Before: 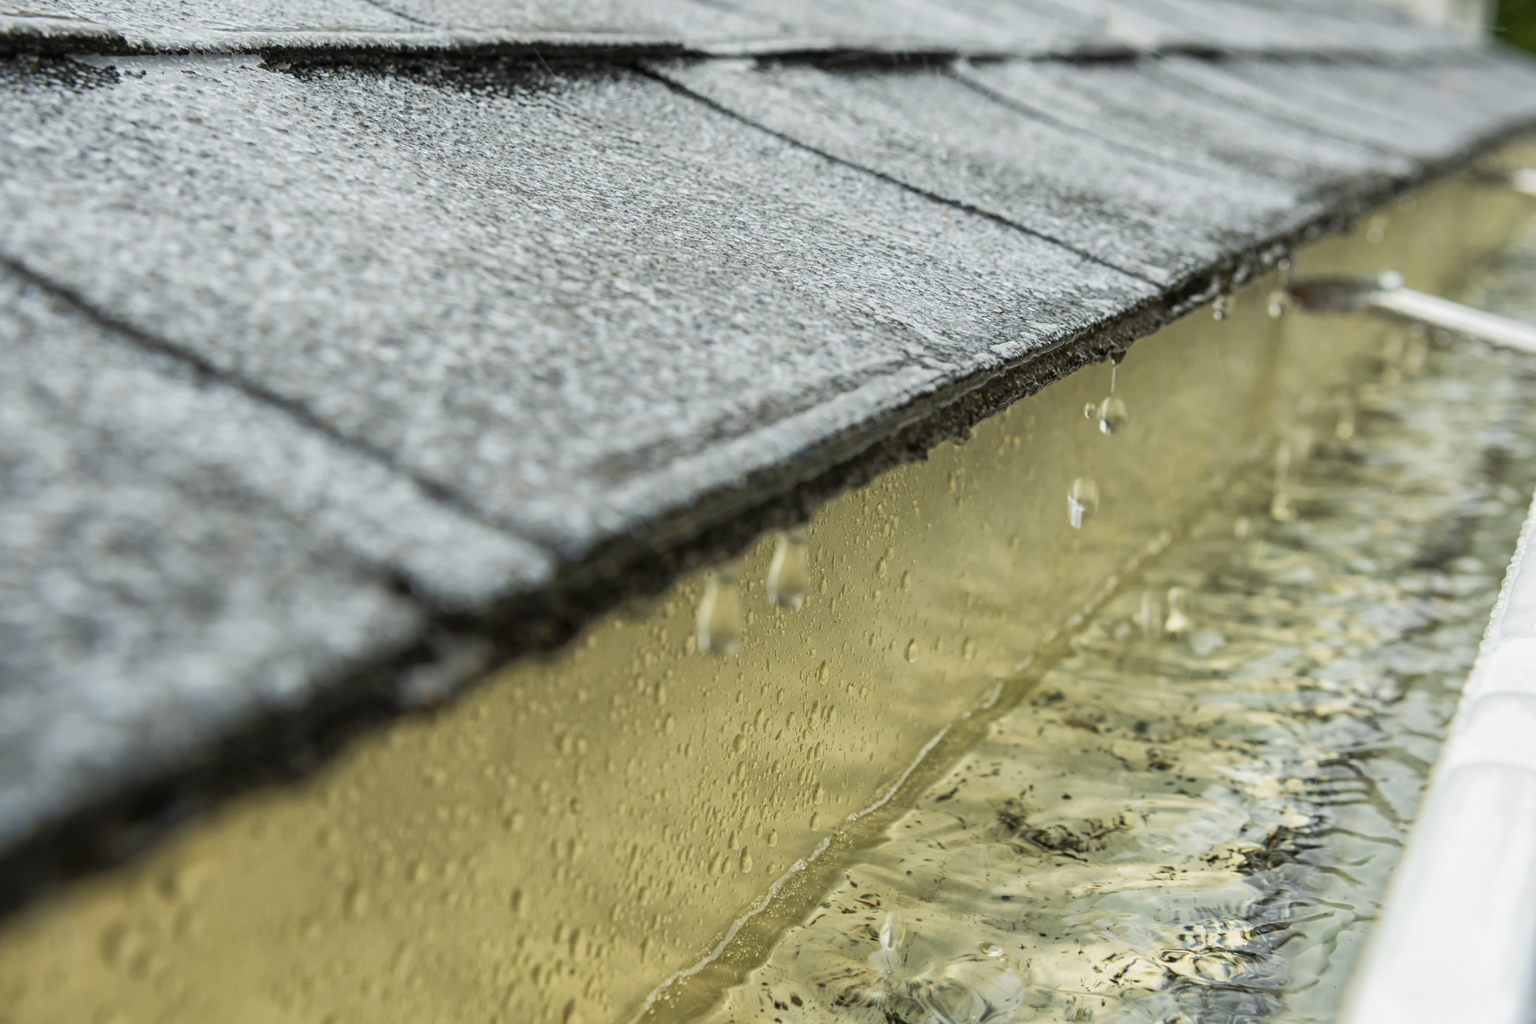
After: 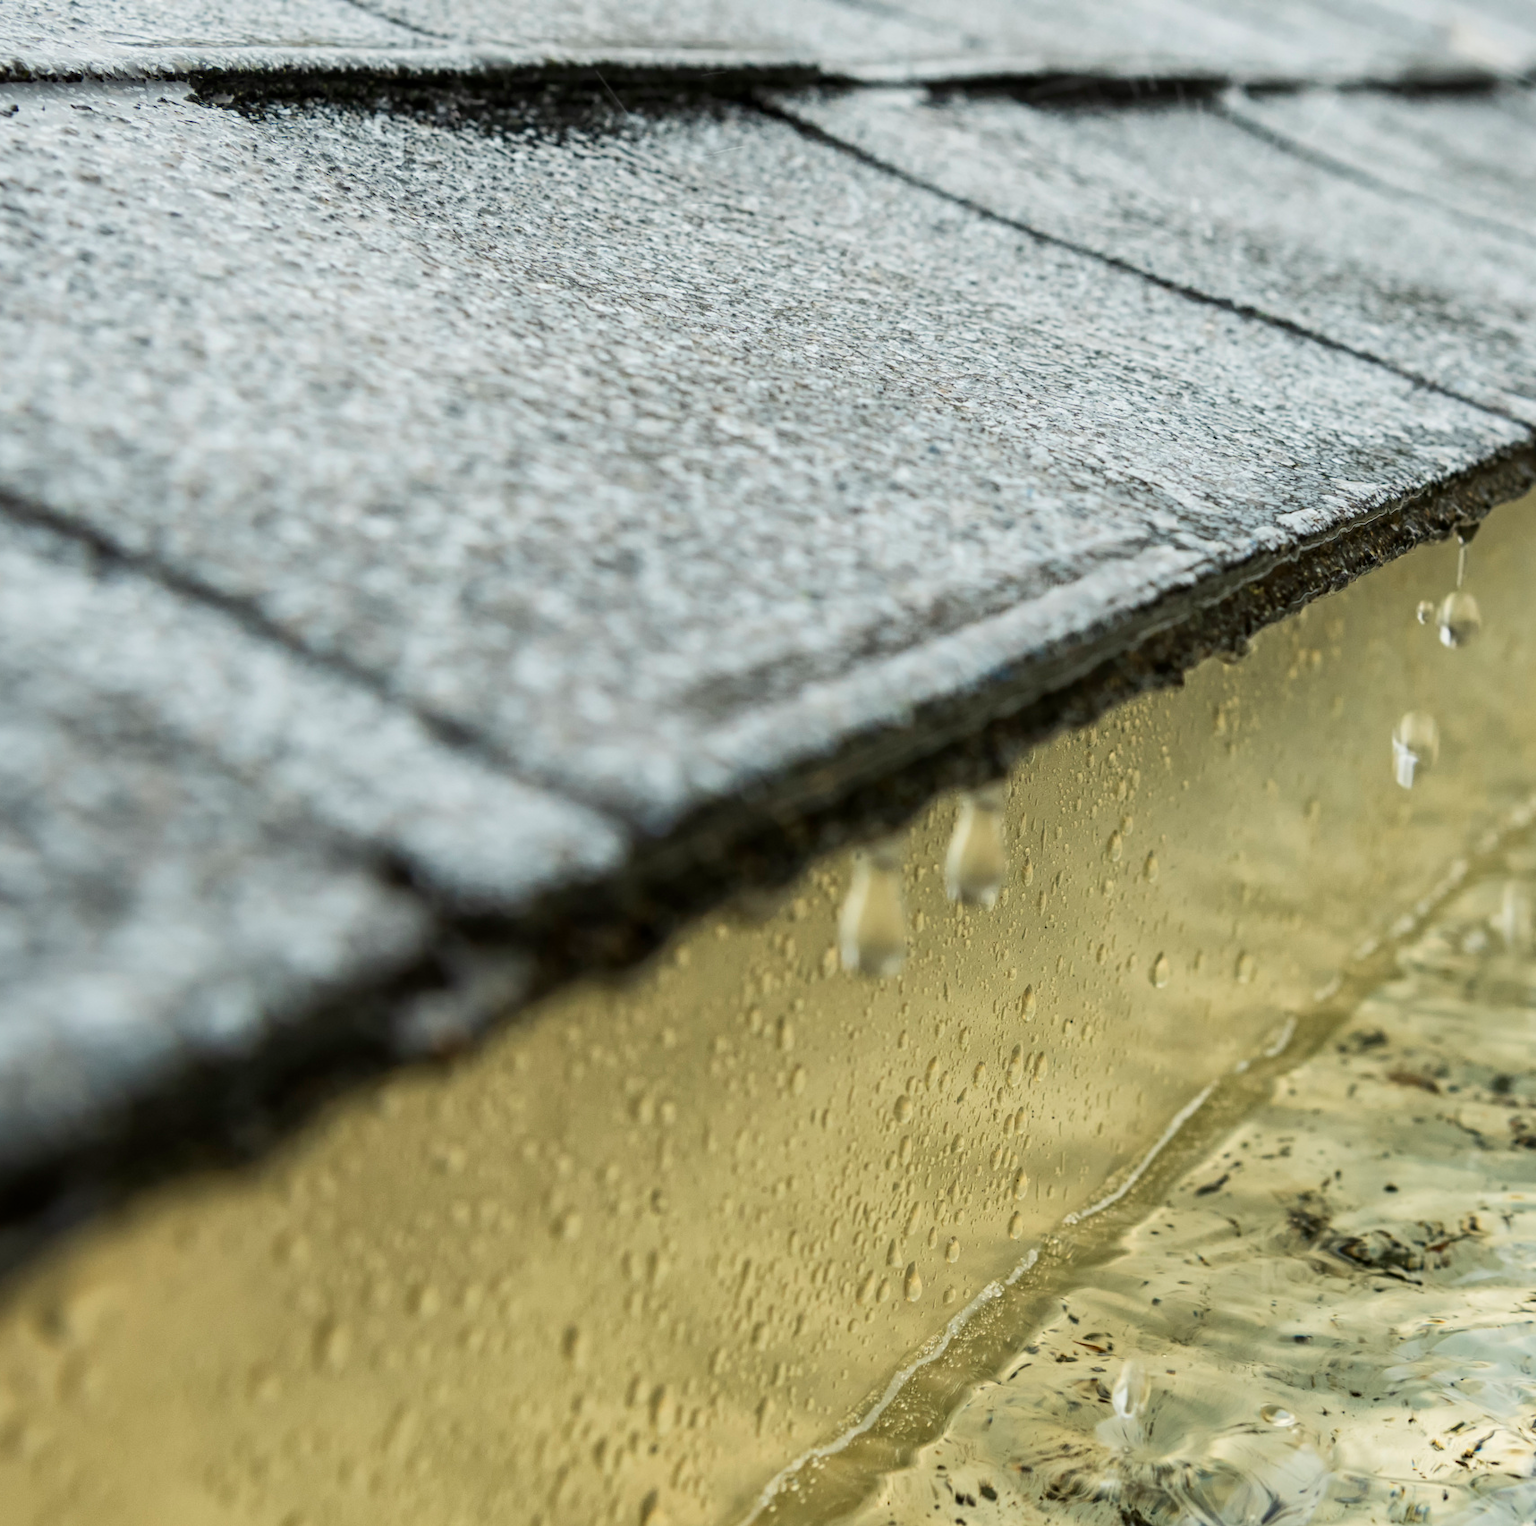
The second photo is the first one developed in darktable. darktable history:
crop and rotate: left 8.725%, right 24.192%
contrast brightness saturation: contrast 0.138
